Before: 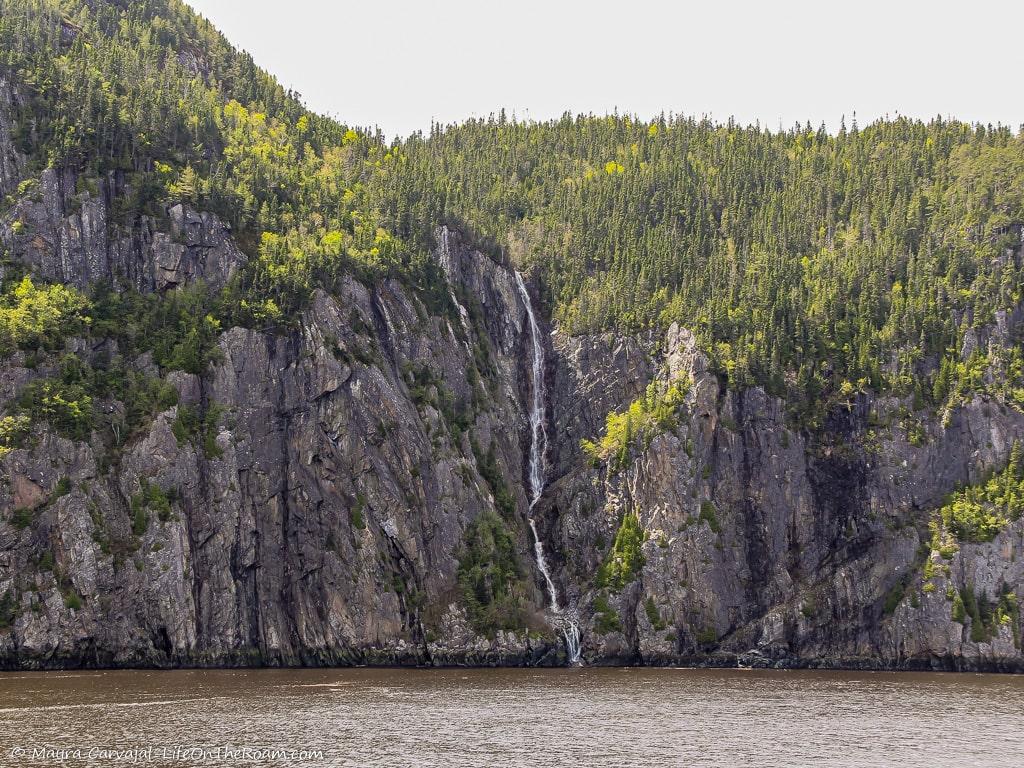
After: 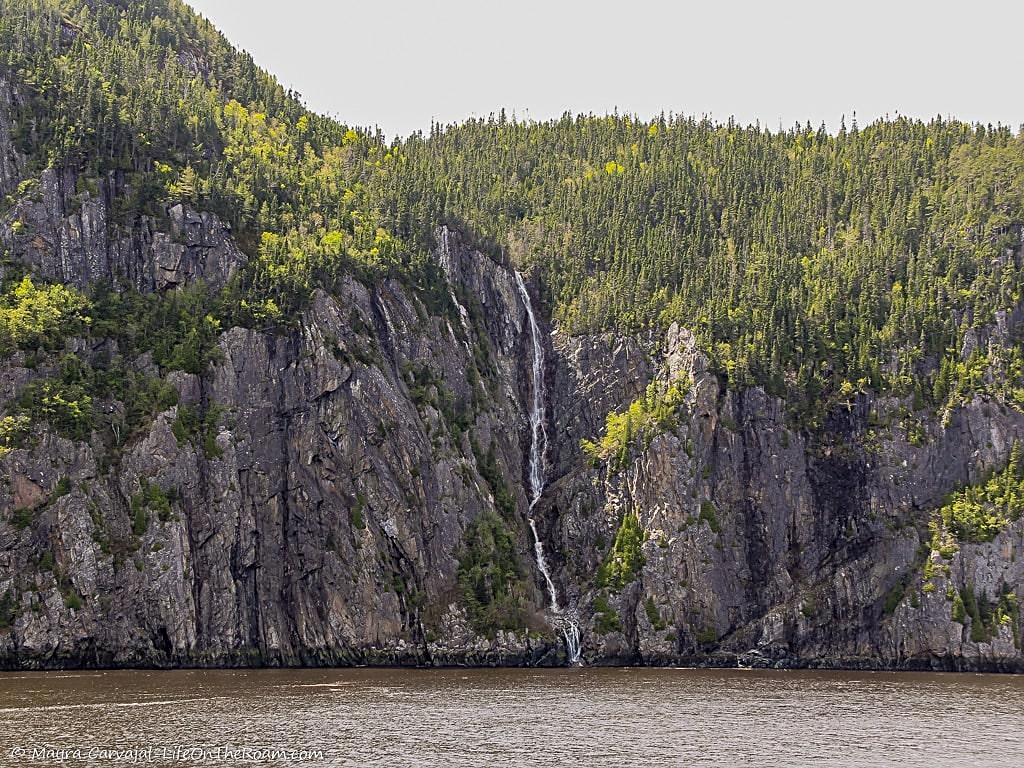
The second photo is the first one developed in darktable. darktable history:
exposure: exposure -0.151 EV, compensate highlight preservation false
sharpen: on, module defaults
